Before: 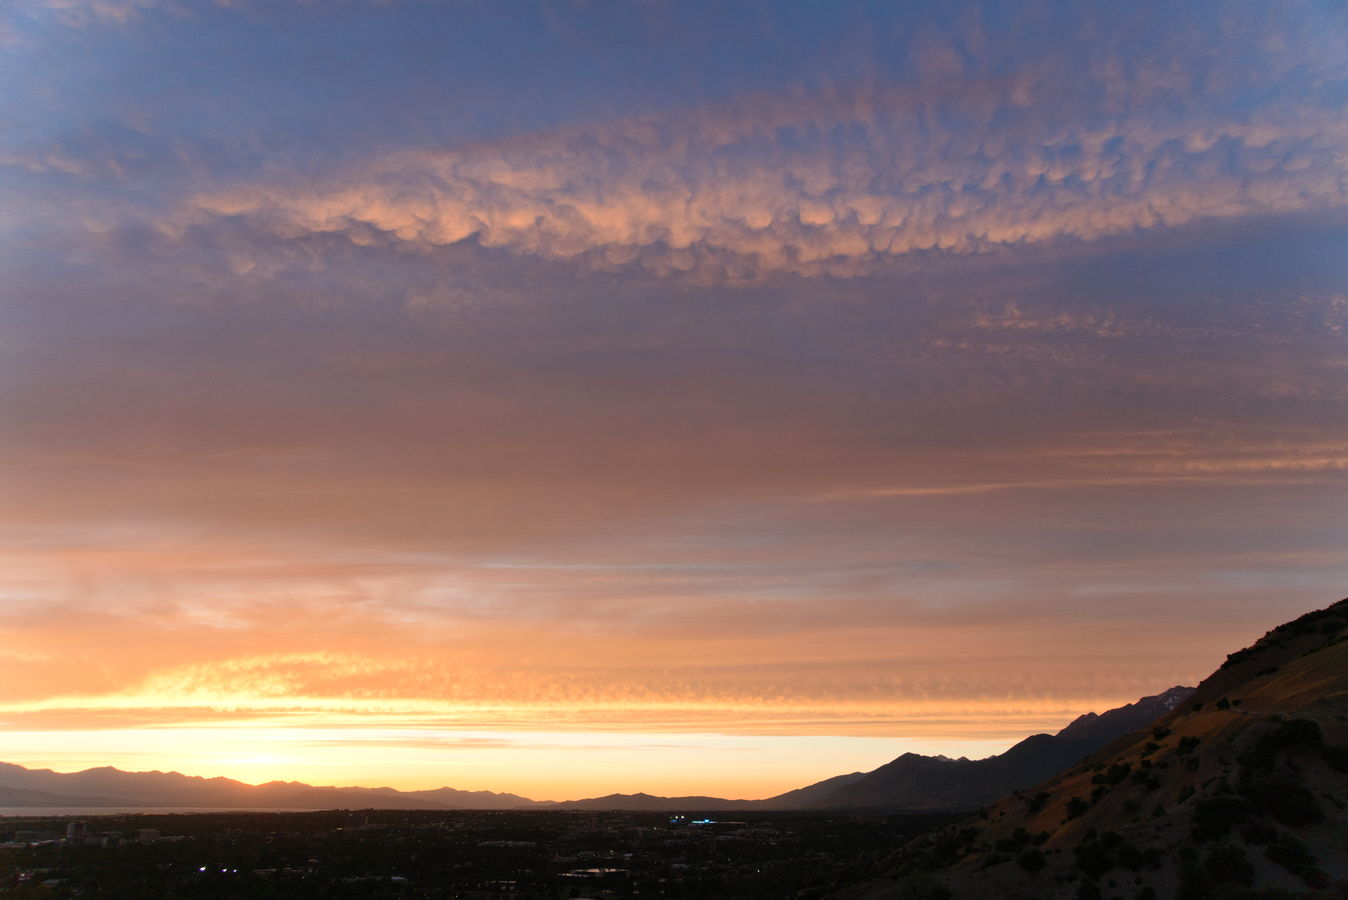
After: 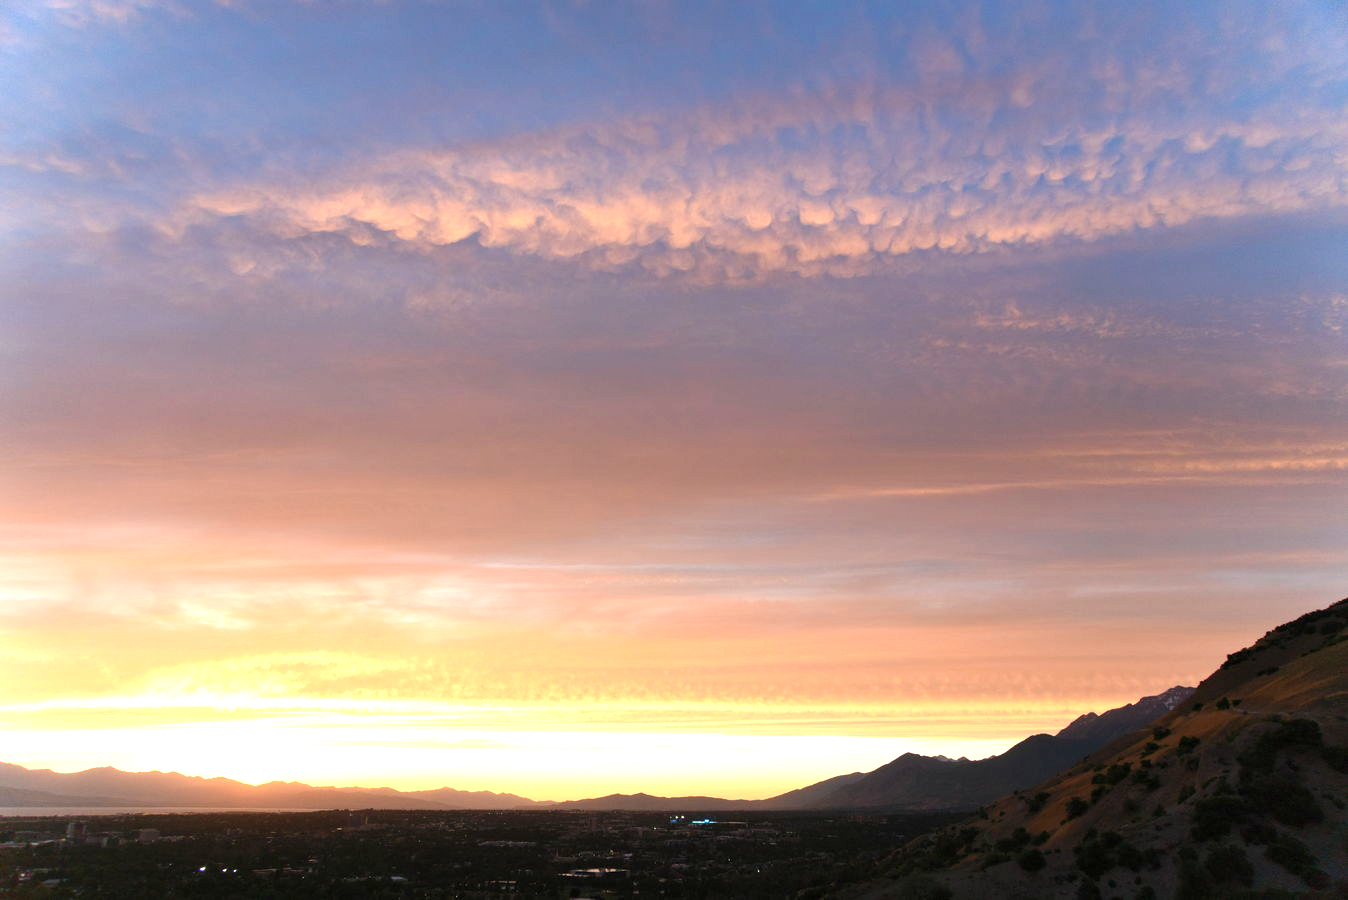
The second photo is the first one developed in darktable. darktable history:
exposure: black level correction 0, exposure 0.932 EV, compensate exposure bias true, compensate highlight preservation false
